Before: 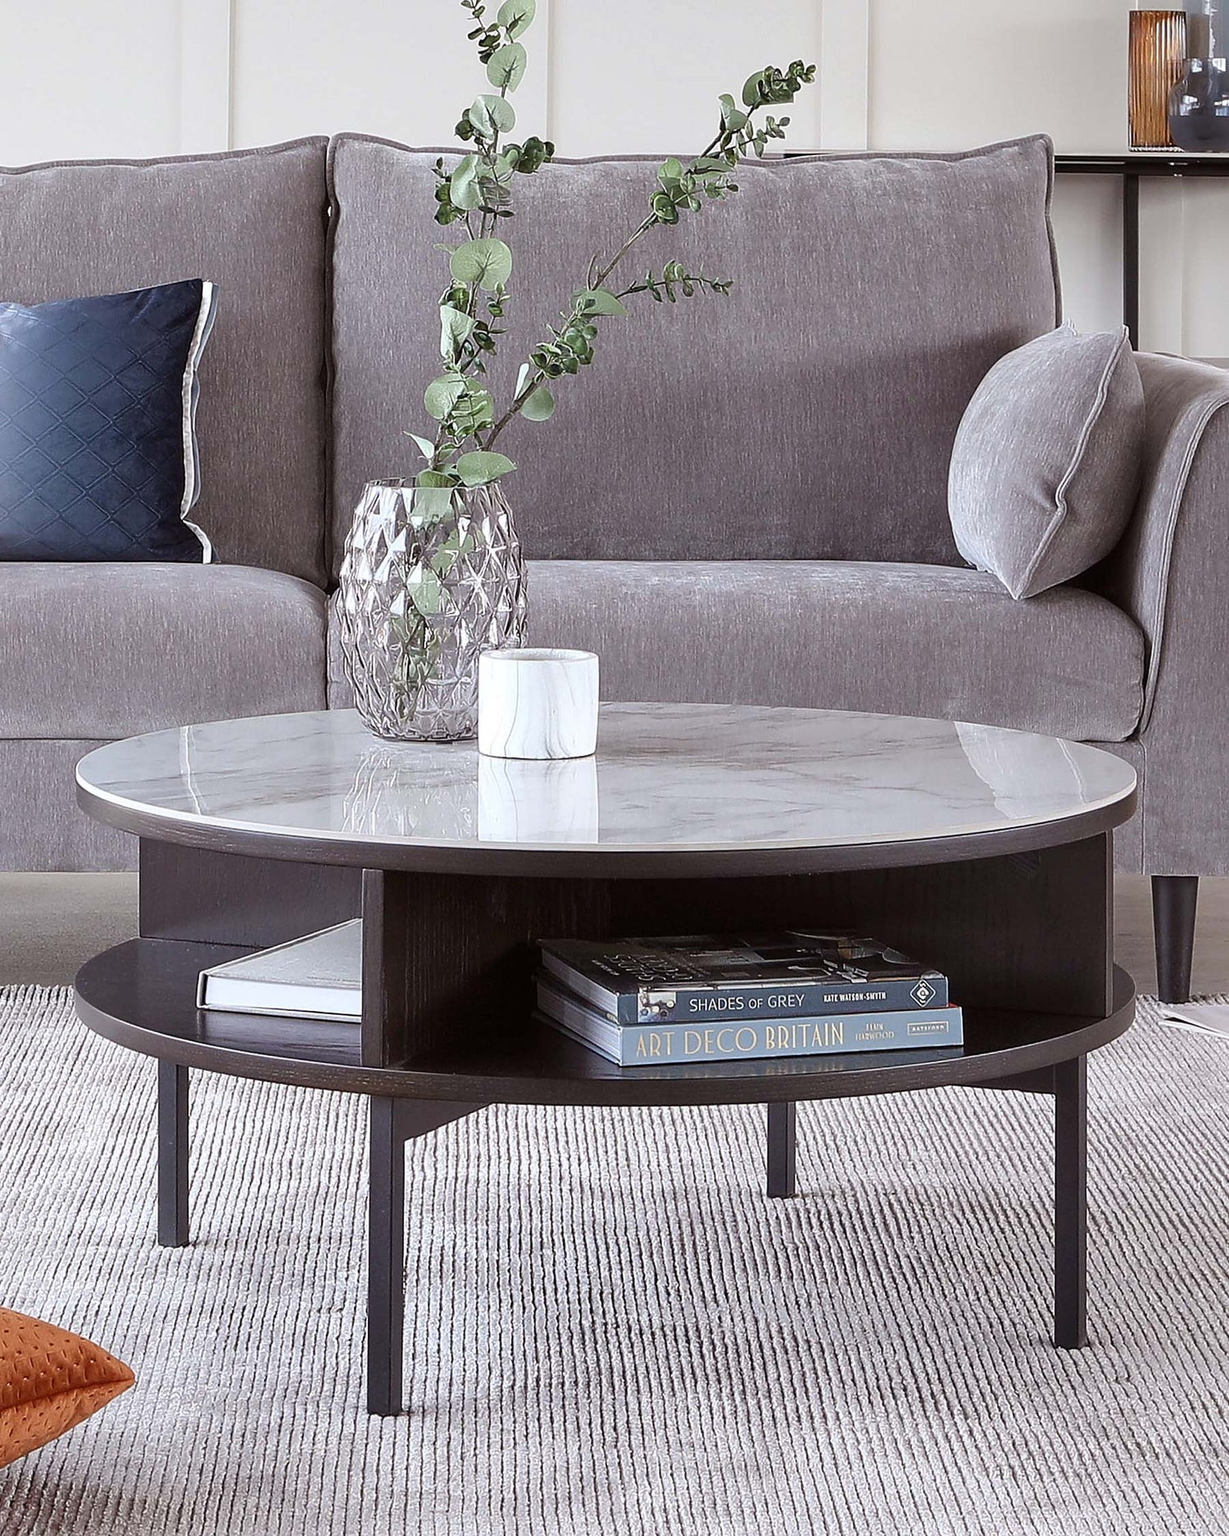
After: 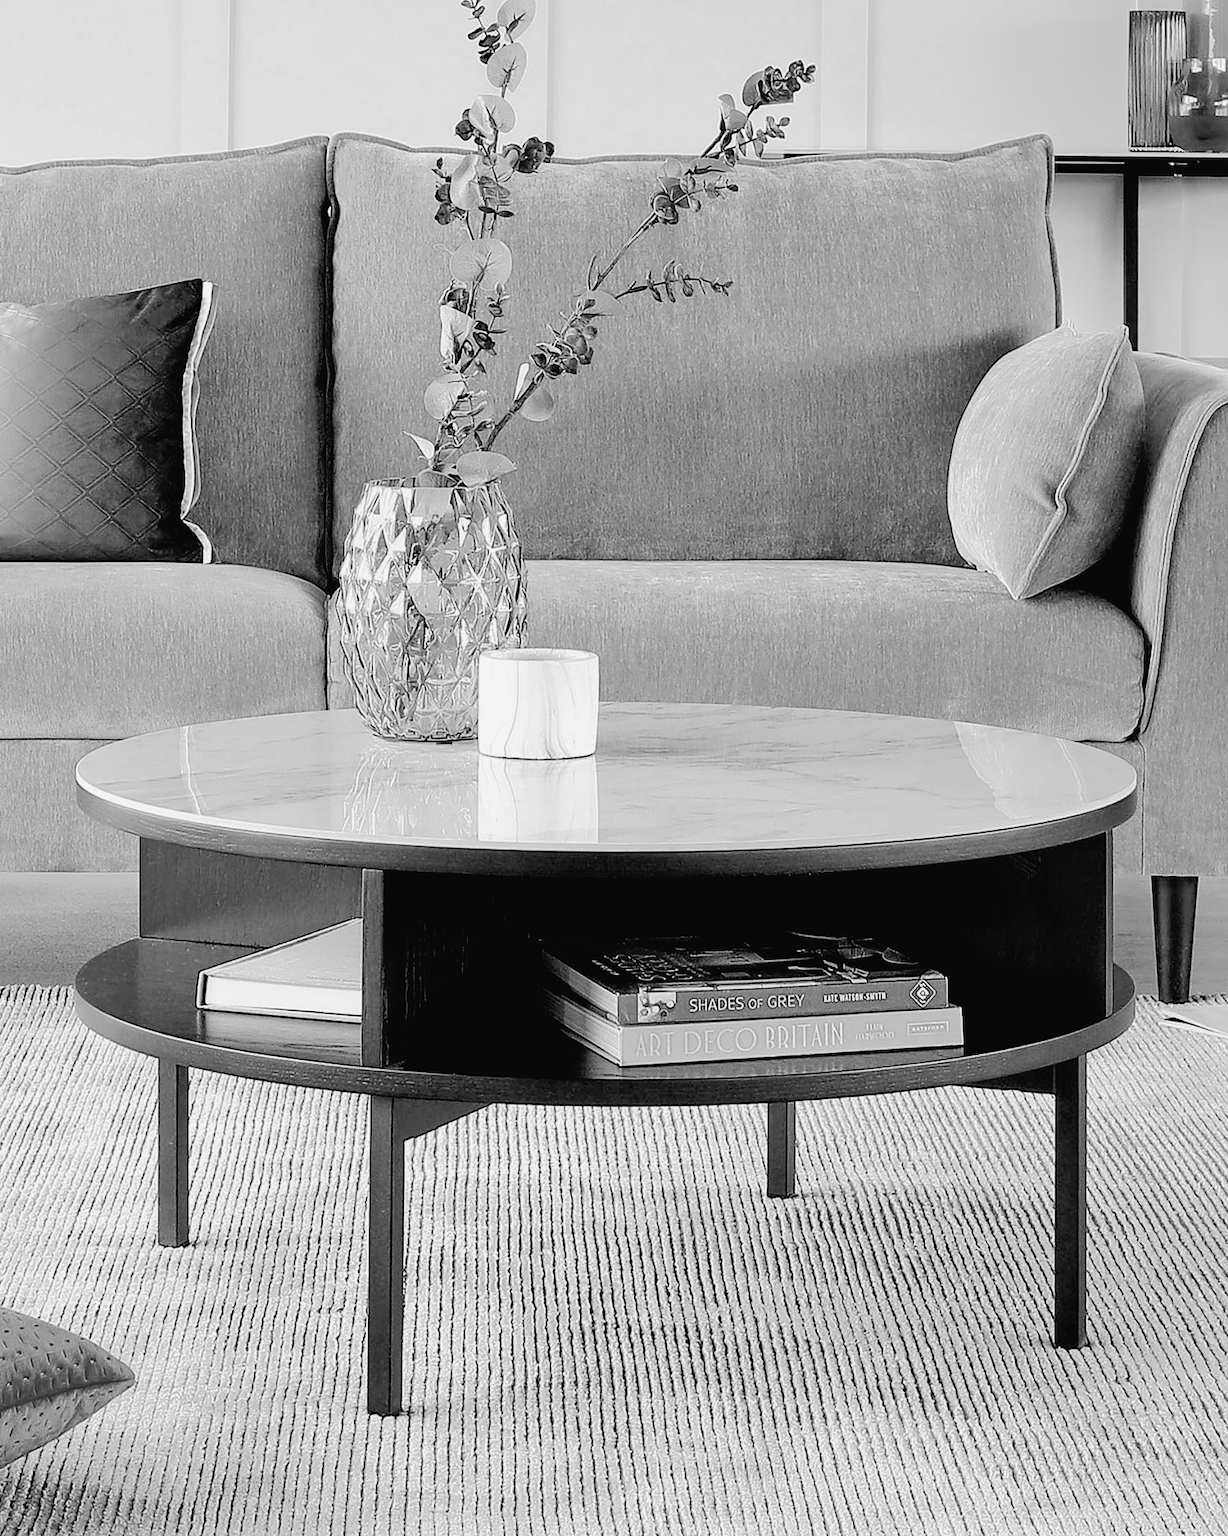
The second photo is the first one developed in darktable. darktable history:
tone curve: curves: ch0 [(0, 0.023) (0.037, 0.04) (0.131, 0.128) (0.304, 0.331) (0.504, 0.584) (0.616, 0.687) (0.704, 0.764) (0.808, 0.823) (1, 1)]; ch1 [(0, 0) (0.301, 0.3) (0.477, 0.472) (0.493, 0.497) (0.508, 0.501) (0.544, 0.541) (0.563, 0.565) (0.626, 0.66) (0.721, 0.776) (1, 1)]; ch2 [(0, 0) (0.249, 0.216) (0.349, 0.343) (0.424, 0.442) (0.476, 0.483) (0.502, 0.5) (0.517, 0.519) (0.532, 0.553) (0.569, 0.587) (0.634, 0.628) (0.706, 0.729) (0.828, 0.742) (1, 0.9)], color space Lab, linked channels, preserve colors none
exposure: black level correction 0.017, exposure -0.008 EV, compensate highlight preservation false
color calibration: output gray [0.246, 0.254, 0.501, 0], illuminant same as pipeline (D50), adaptation XYZ, x 0.346, y 0.358, temperature 5024.14 K
contrast brightness saturation: brightness 0.144
